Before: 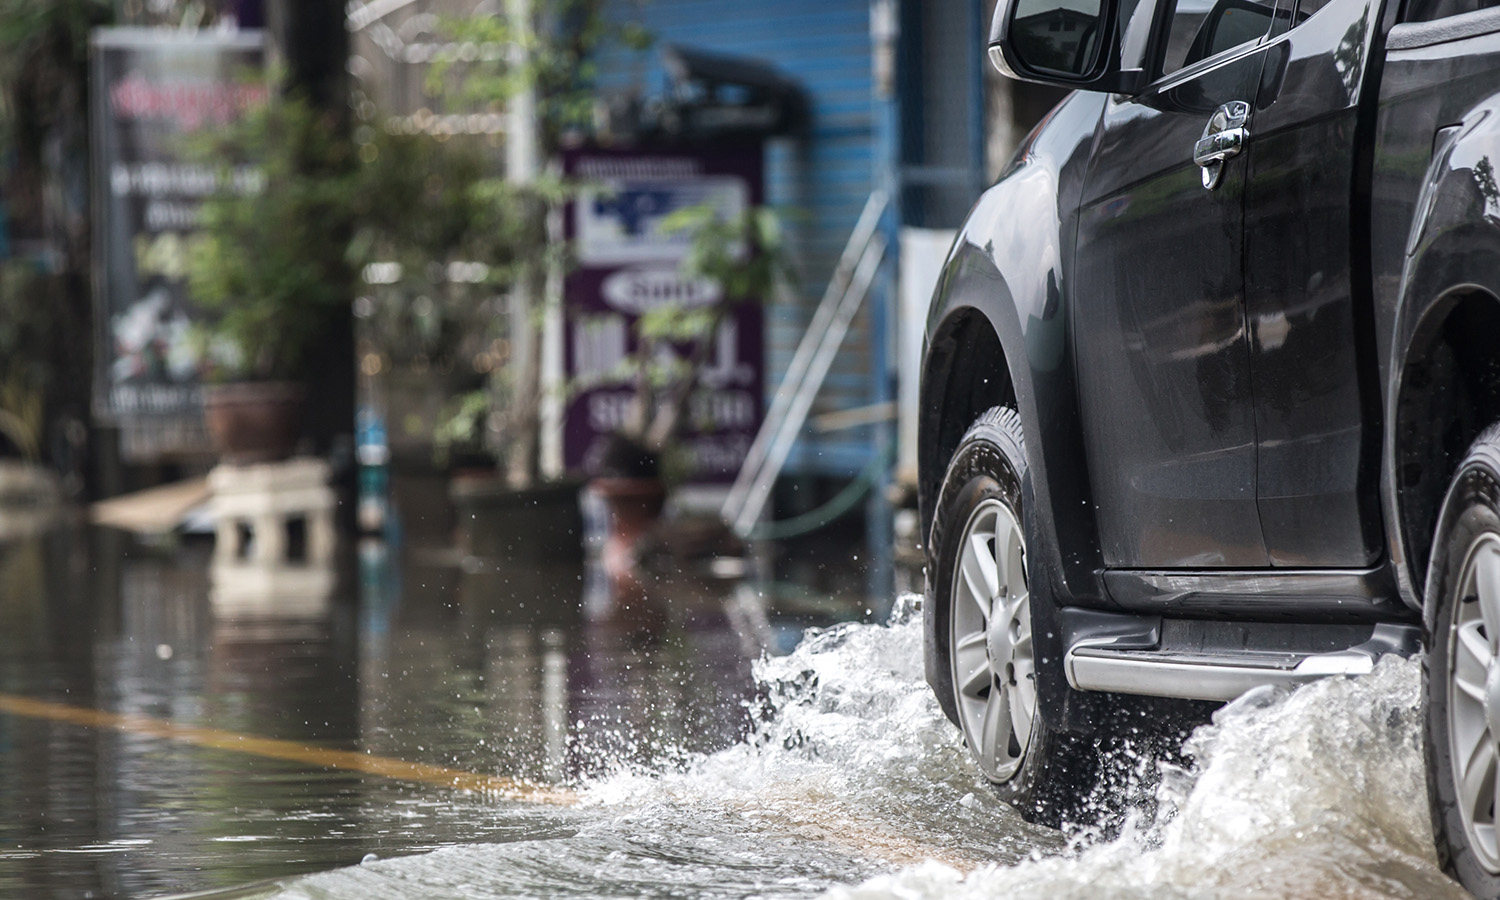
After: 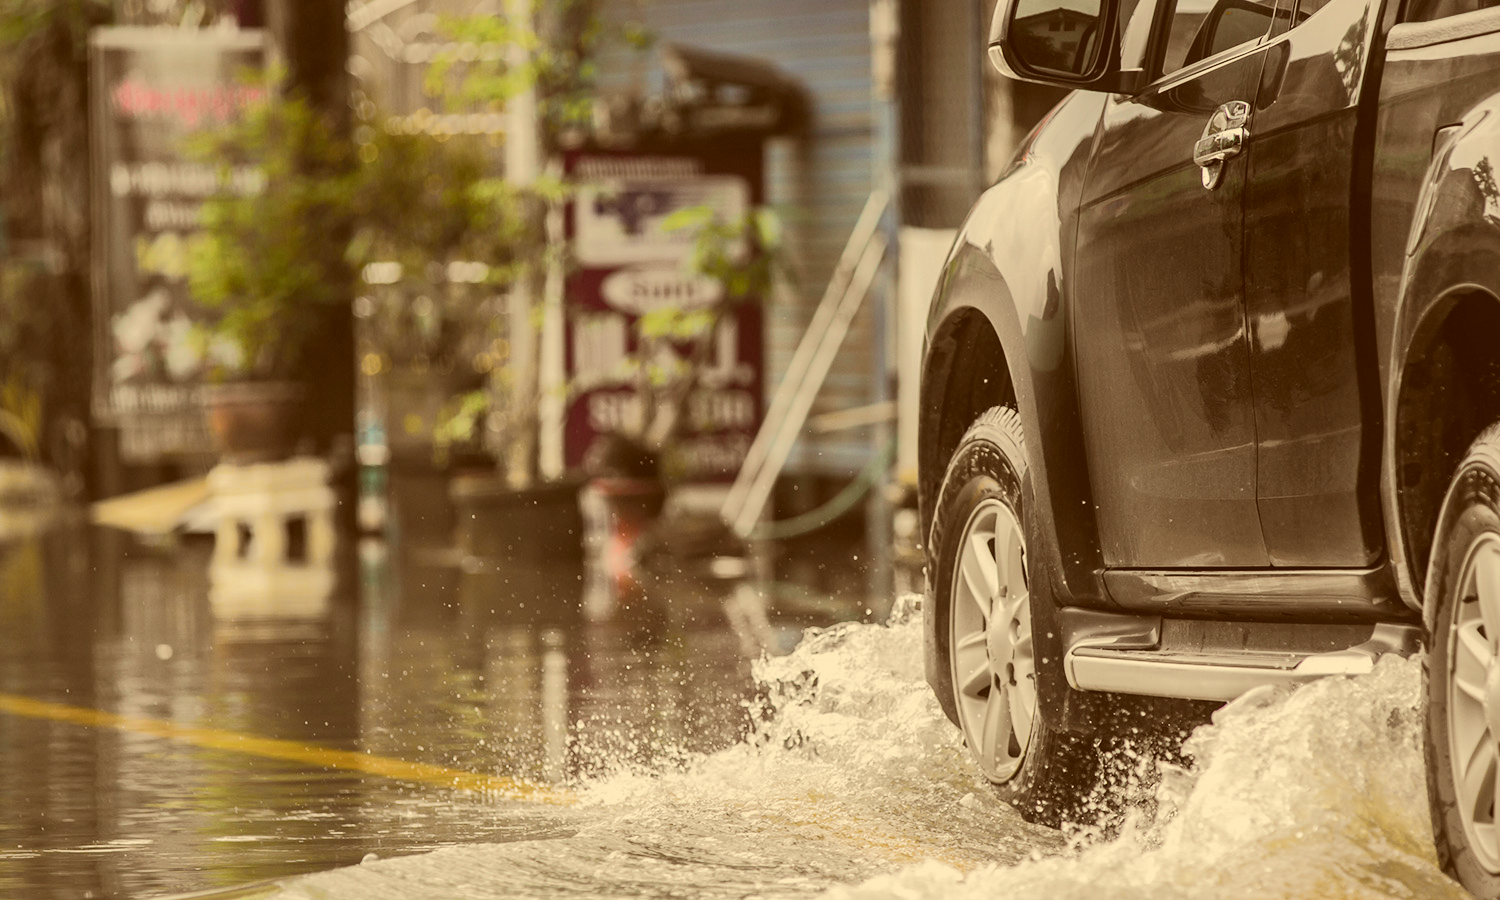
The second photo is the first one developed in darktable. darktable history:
color correction: highlights a* 1.12, highlights b* 24.26, shadows a* 15.58, shadows b* 24.26
tone curve: curves: ch0 [(0, 0.019) (0.066, 0.054) (0.184, 0.184) (0.369, 0.417) (0.501, 0.586) (0.617, 0.71) (0.743, 0.787) (0.997, 0.997)]; ch1 [(0, 0) (0.187, 0.156) (0.388, 0.372) (0.437, 0.428) (0.474, 0.472) (0.499, 0.5) (0.521, 0.514) (0.548, 0.567) (0.6, 0.629) (0.82, 0.831) (1, 1)]; ch2 [(0, 0) (0.234, 0.227) (0.352, 0.372) (0.459, 0.484) (0.5, 0.505) (0.518, 0.516) (0.529, 0.541) (0.56, 0.594) (0.607, 0.644) (0.74, 0.771) (0.858, 0.873) (0.999, 0.994)], color space Lab, independent channels, preserve colors none
contrast brightness saturation: contrast -0.15, brightness 0.05, saturation -0.12
